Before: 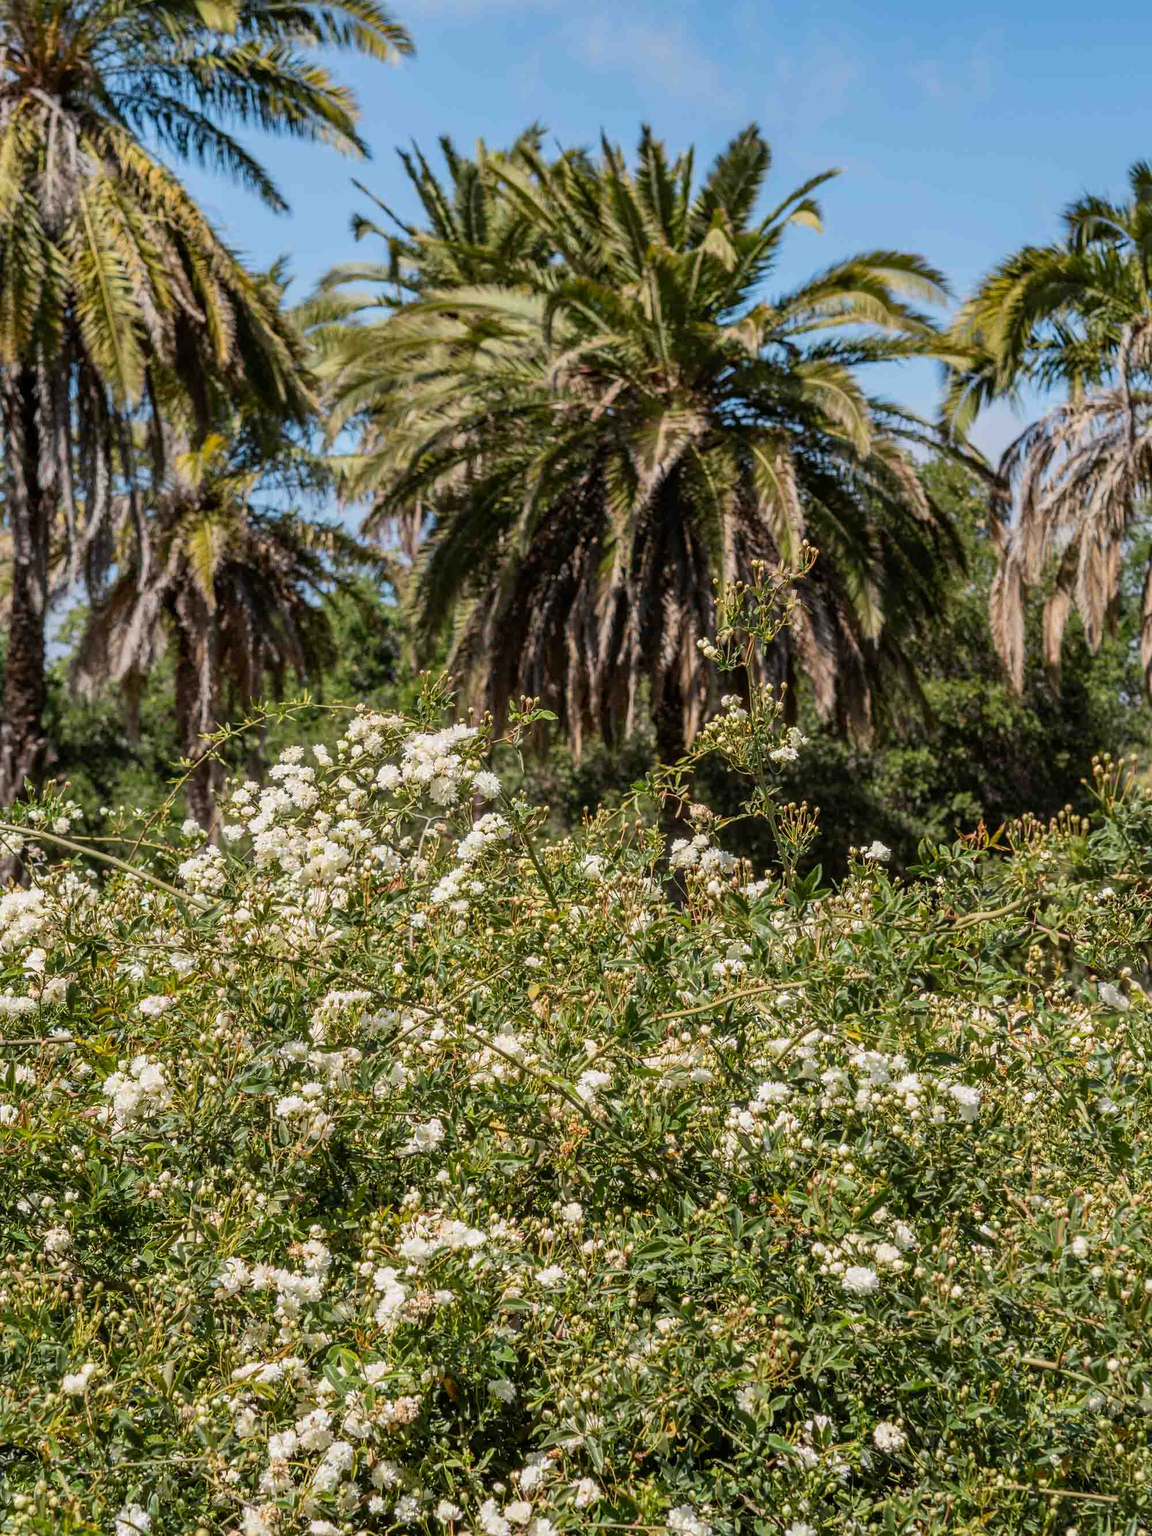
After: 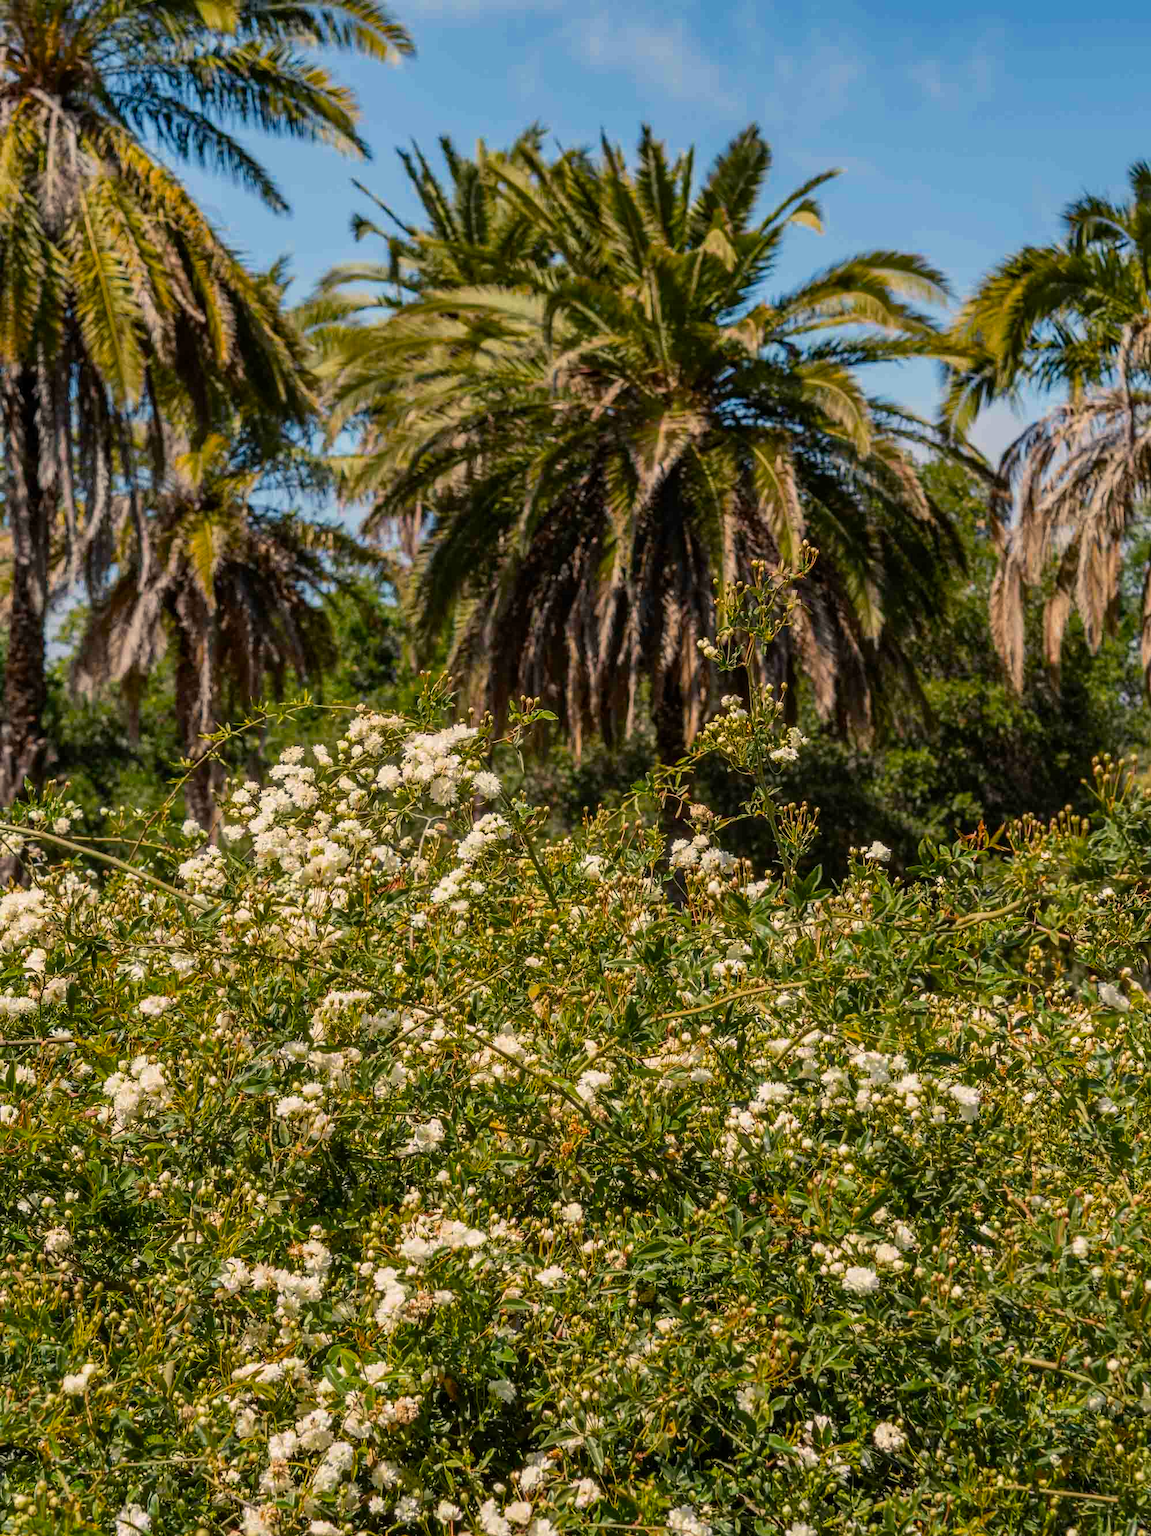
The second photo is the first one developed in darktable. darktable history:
color balance rgb: highlights gain › chroma 3.025%, highlights gain › hue 73.85°, perceptual saturation grading › global saturation 17.585%, global vibrance 7.428%, saturation formula JzAzBz (2021)
base curve: curves: ch0 [(0, 0) (0.303, 0.277) (1, 1)], preserve colors none
